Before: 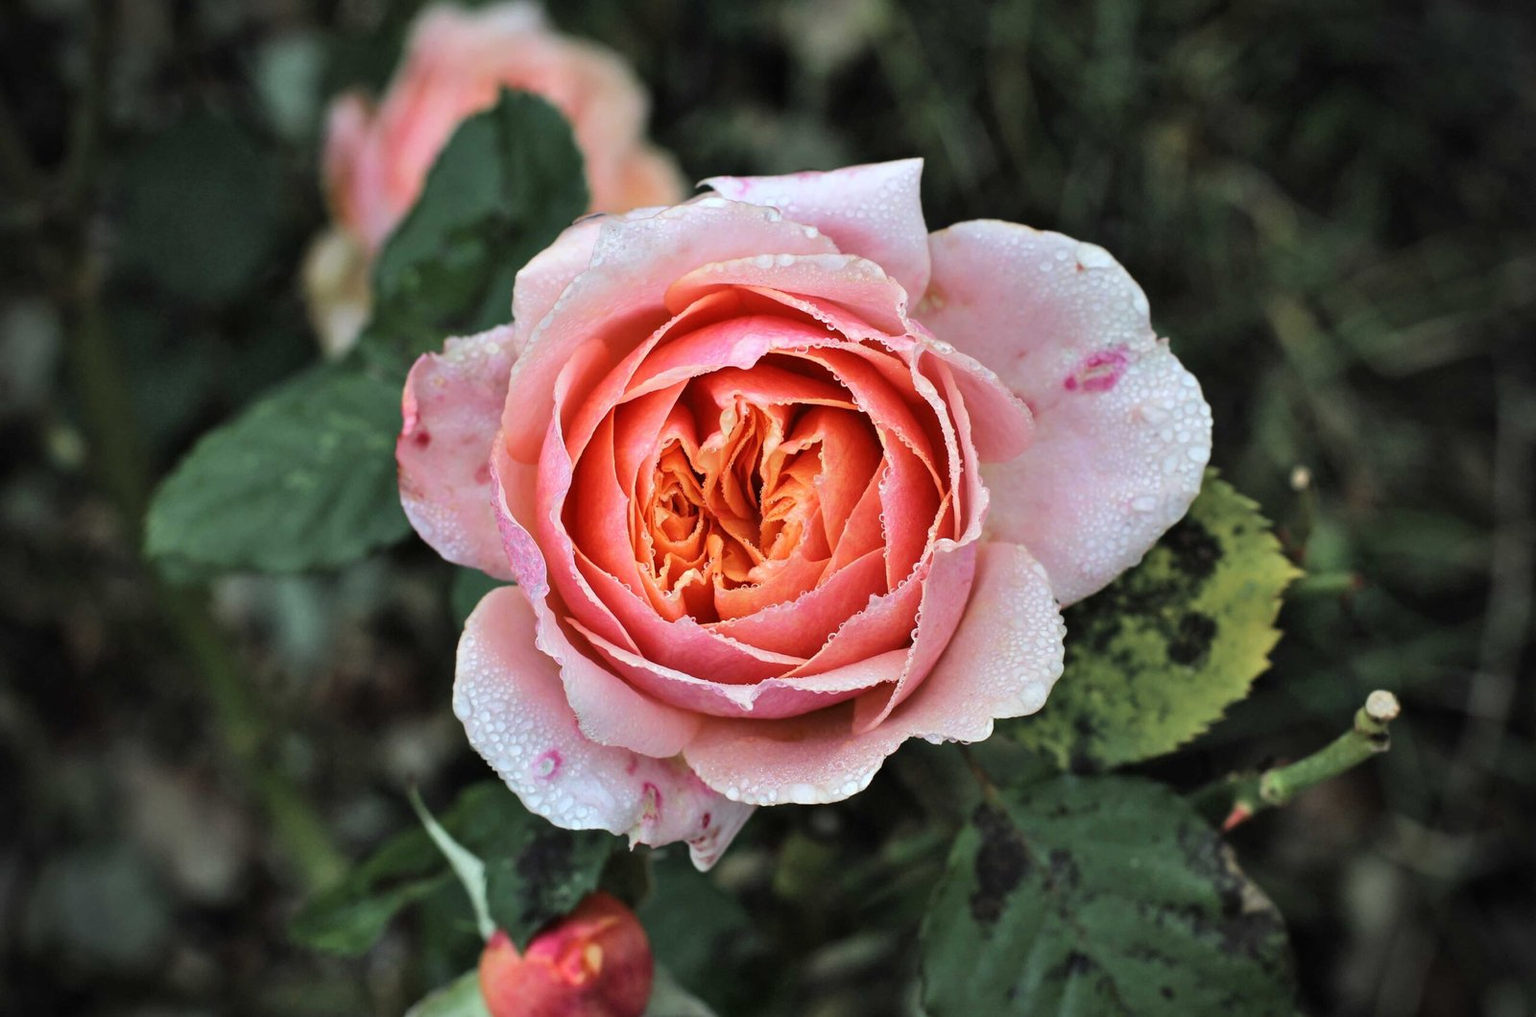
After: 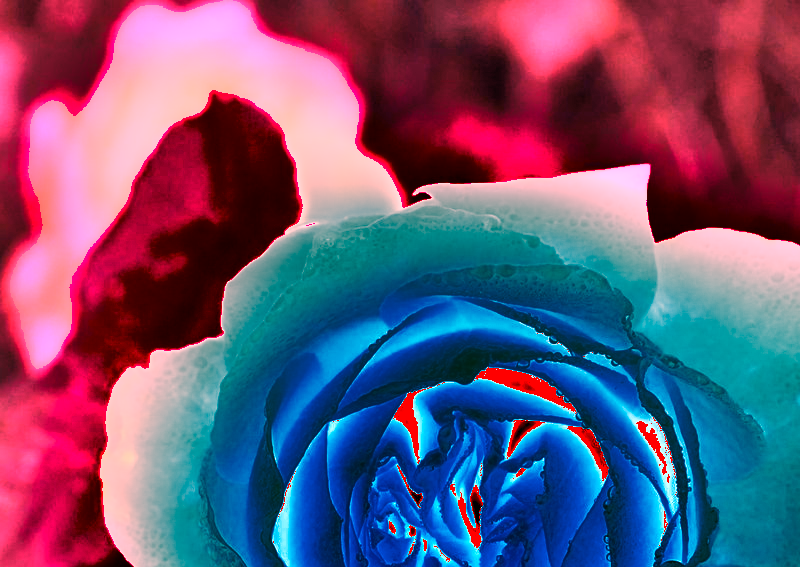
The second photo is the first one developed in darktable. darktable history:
crop: left 19.556%, right 30.401%, bottom 46.458%
white balance: red 4.26, blue 1.802
tone equalizer: on, module defaults
shadows and highlights: soften with gaussian
